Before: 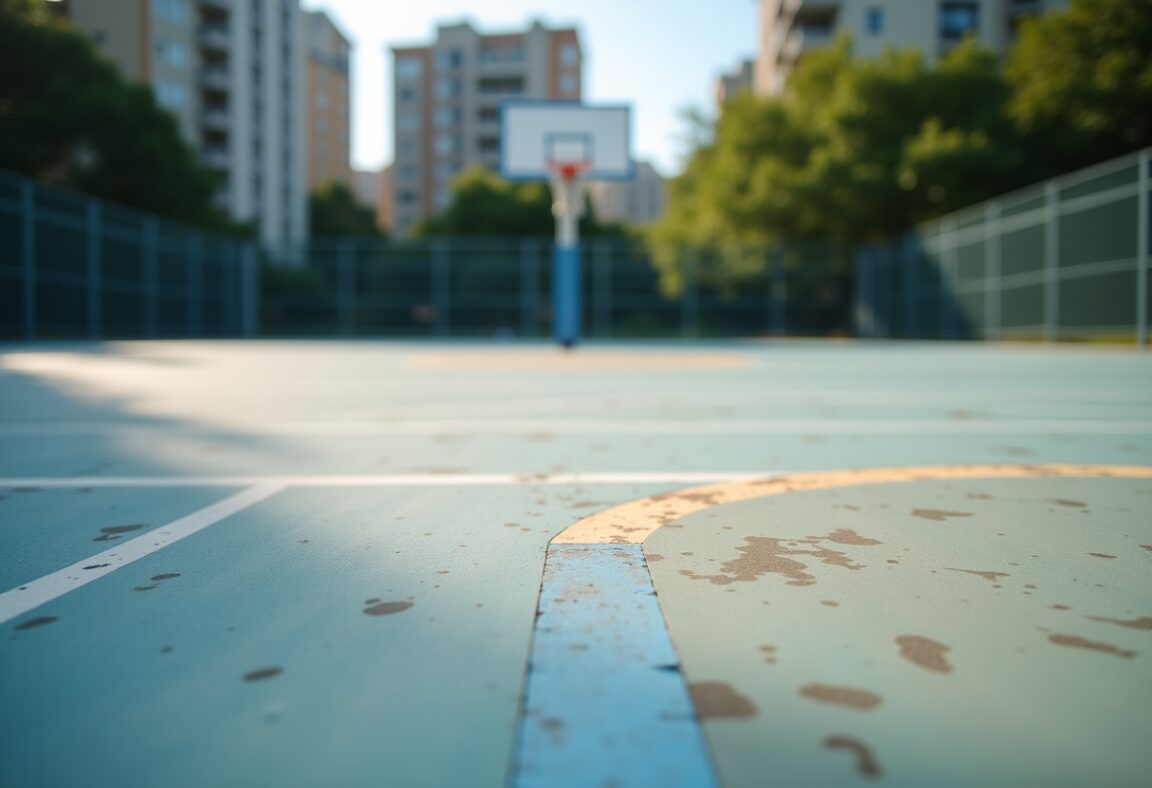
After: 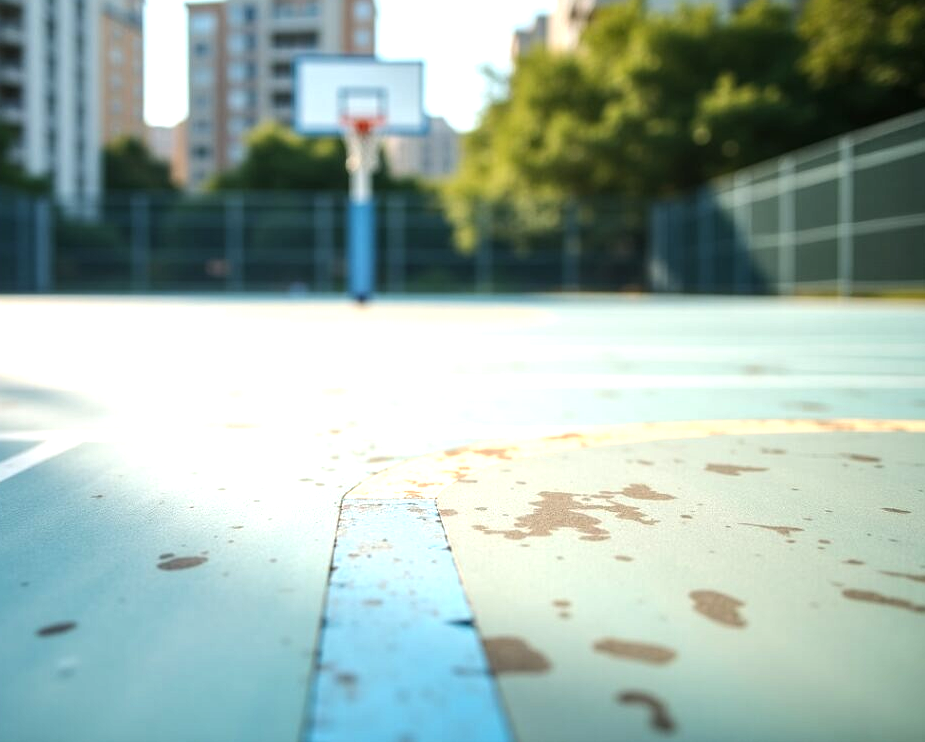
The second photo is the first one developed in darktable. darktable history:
crop and rotate: left 17.959%, top 5.771%, right 1.742%
tone equalizer: -8 EV -0.417 EV, -7 EV -0.389 EV, -6 EV -0.333 EV, -5 EV -0.222 EV, -3 EV 0.222 EV, -2 EV 0.333 EV, -1 EV 0.389 EV, +0 EV 0.417 EV, edges refinement/feathering 500, mask exposure compensation -1.57 EV, preserve details no
local contrast: on, module defaults
exposure: black level correction 0.001, exposure 0.5 EV, compensate exposure bias true, compensate highlight preservation false
